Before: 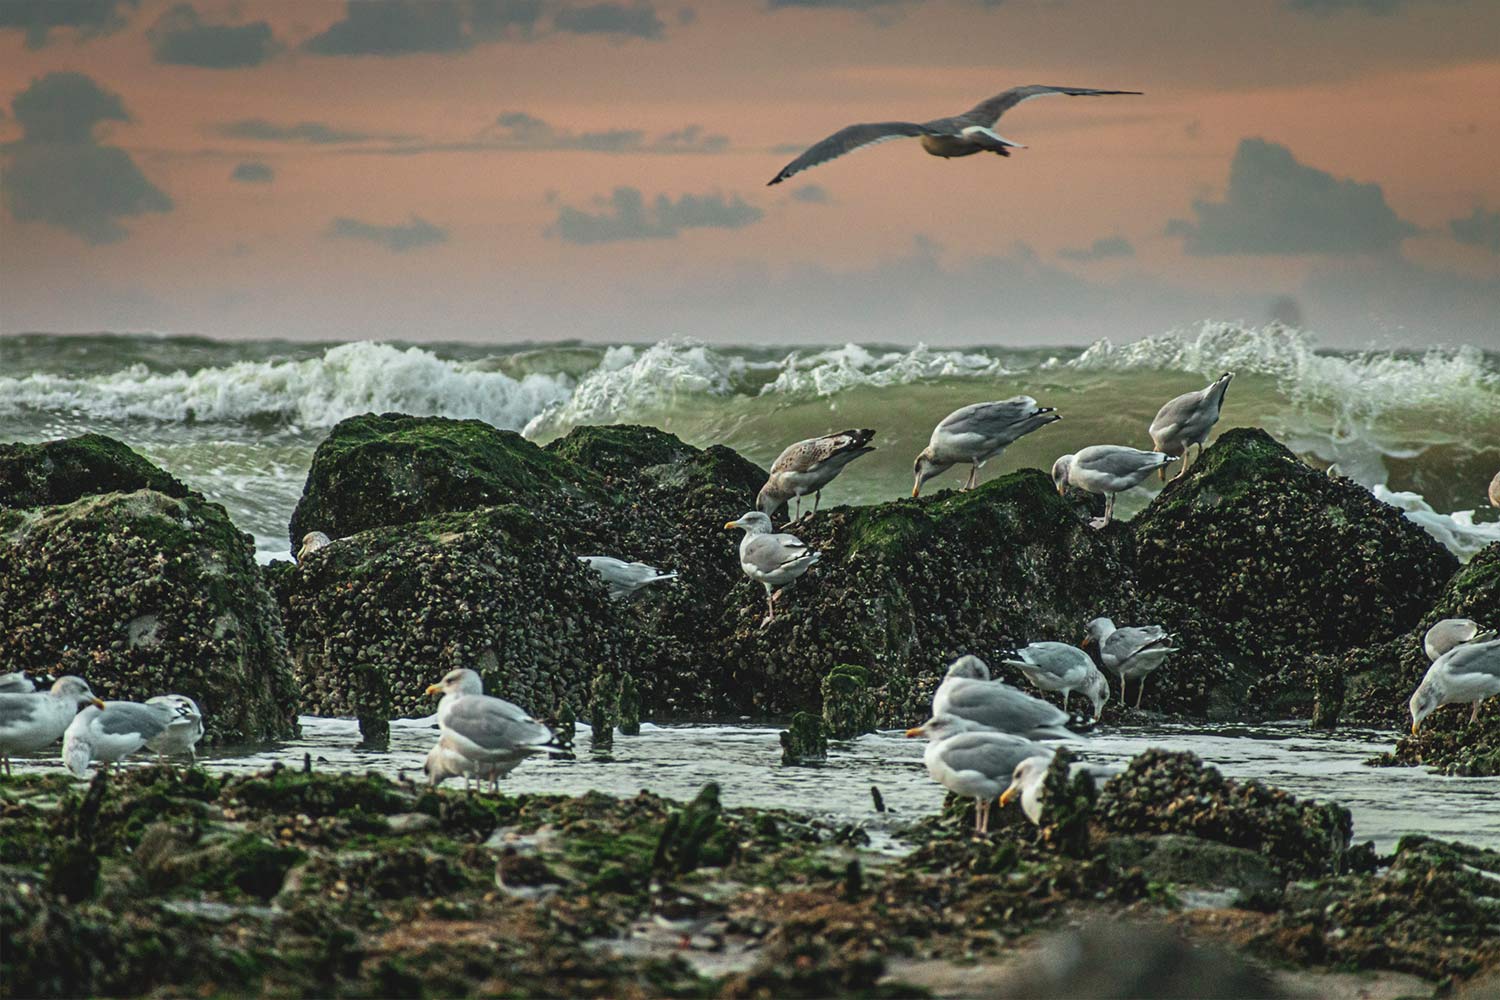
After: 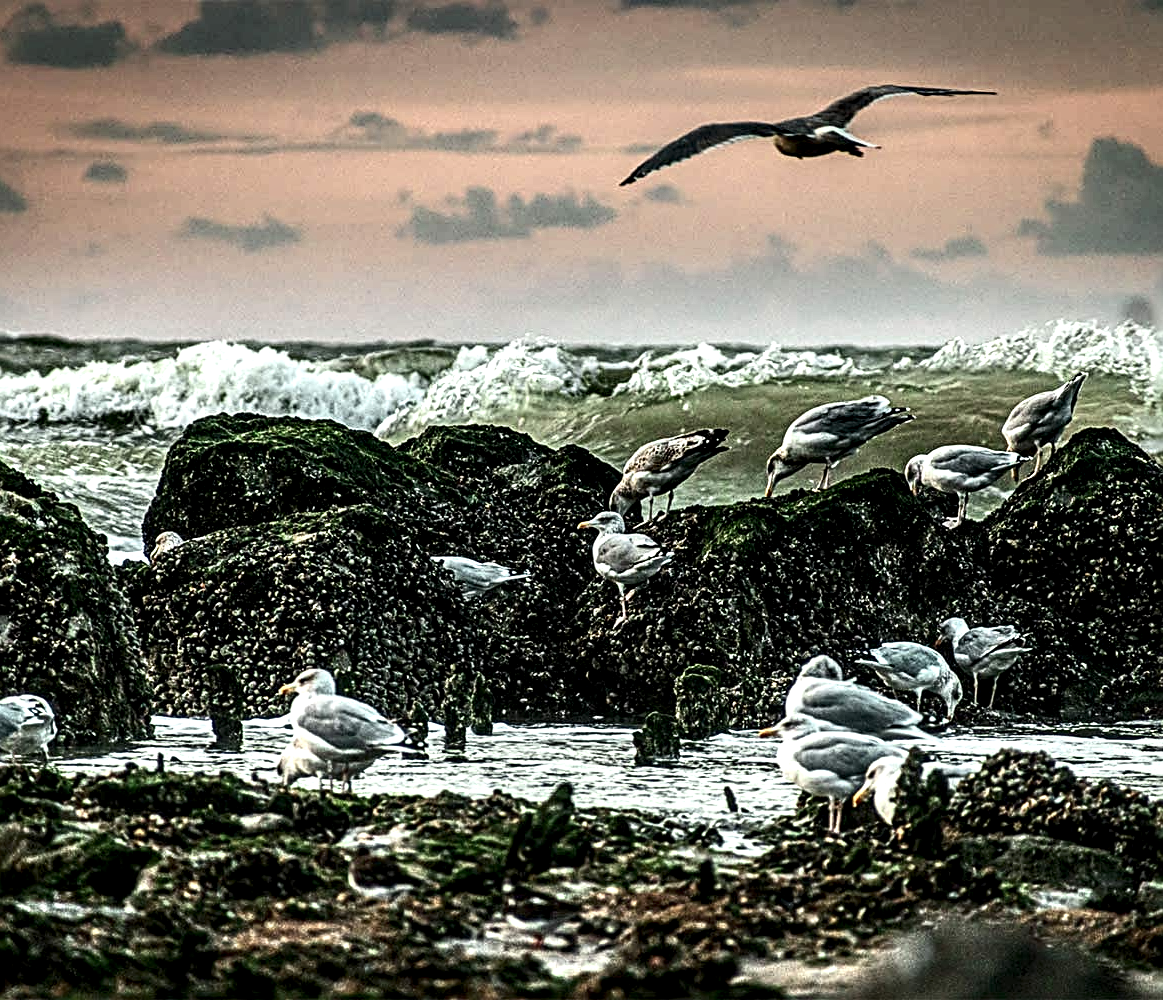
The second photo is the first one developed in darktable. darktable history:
contrast brightness saturation: contrast 0.273
sharpen: radius 2.548, amount 0.633
crop: left 9.864%, right 12.549%
local contrast: highlights 81%, shadows 57%, detail 175%, midtone range 0.608
